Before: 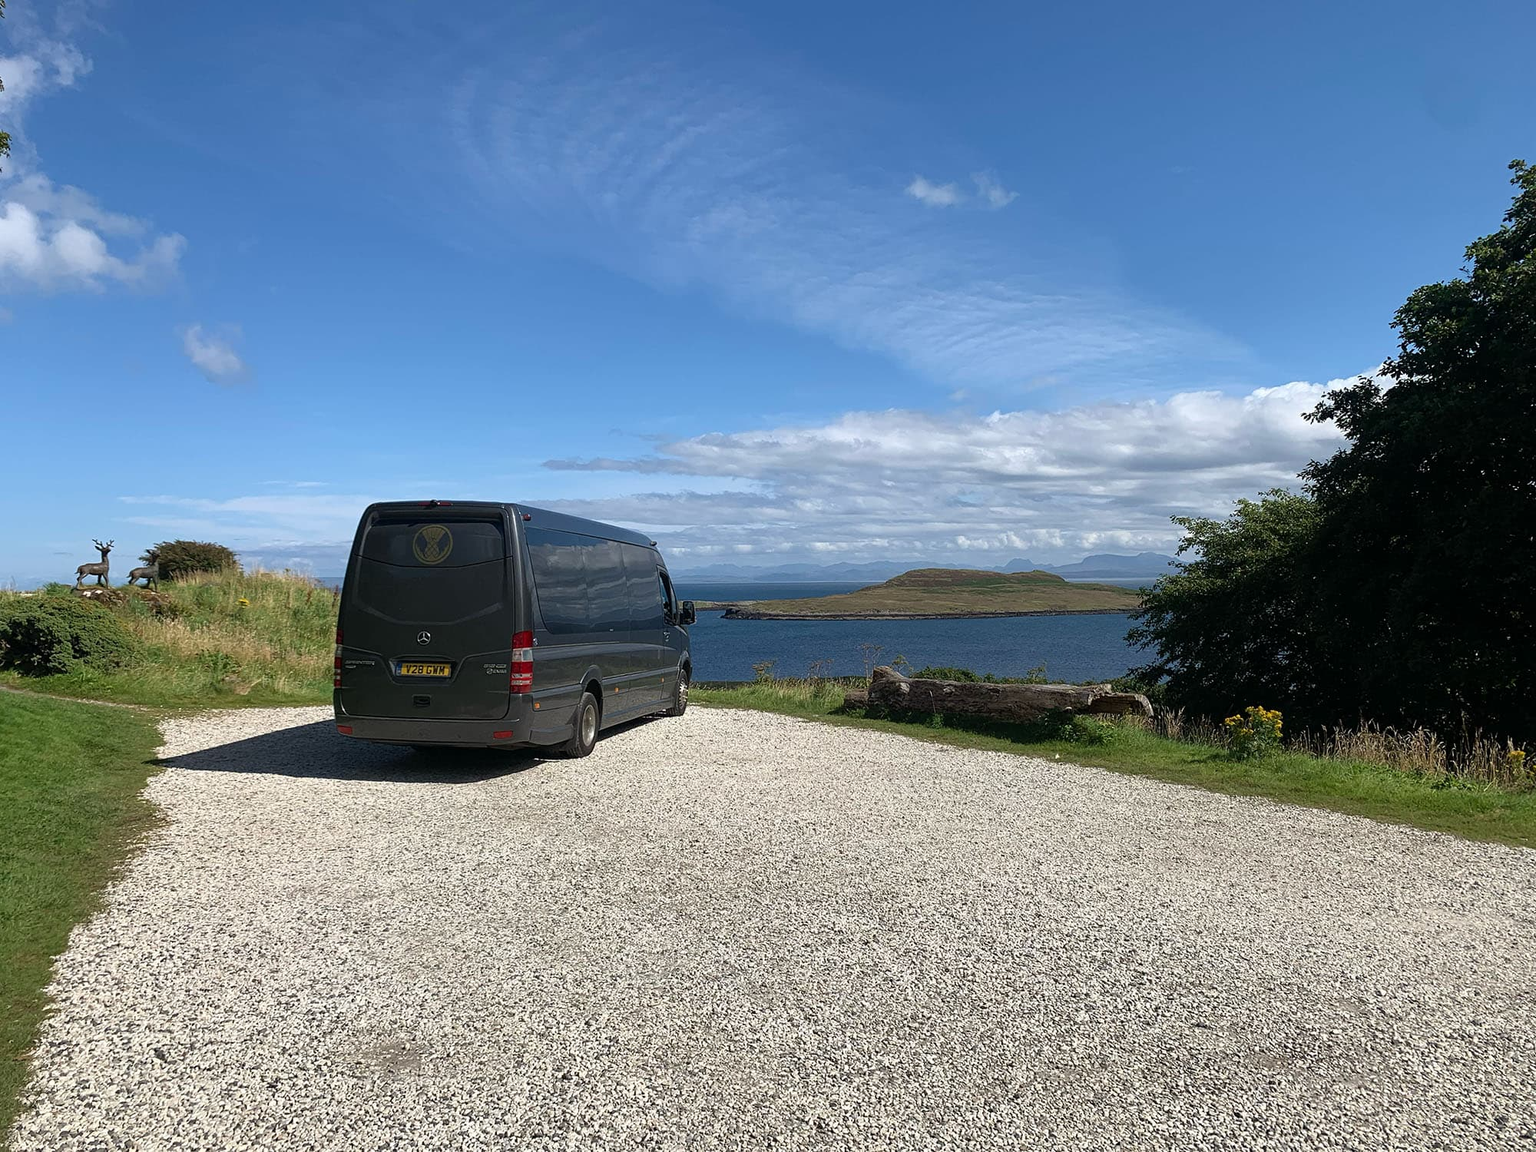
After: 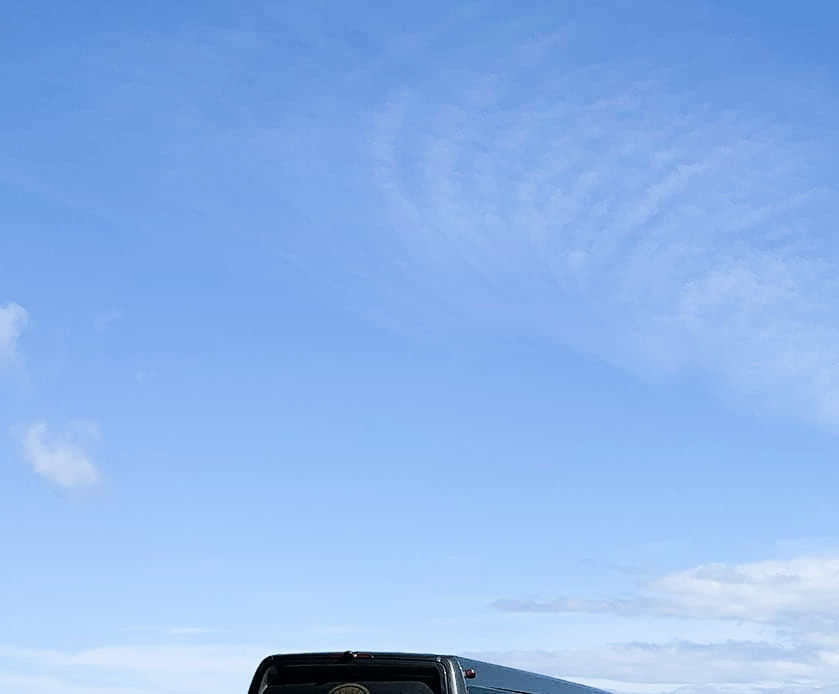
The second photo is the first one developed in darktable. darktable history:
filmic rgb: black relative exposure -7.65 EV, white relative exposure 4.56 EV, hardness 3.61, contrast 1.25
crop and rotate: left 10.817%, top 0.062%, right 47.194%, bottom 53.626%
color balance rgb: shadows lift › chroma 3.88%, shadows lift › hue 88.52°, power › hue 214.65°, global offset › chroma 0.1%, global offset › hue 252.4°, contrast 4.45%
exposure: black level correction 0, exposure 0.5 EV, compensate highlight preservation false
tone equalizer: -8 EV -0.75 EV, -7 EV -0.7 EV, -6 EV -0.6 EV, -5 EV -0.4 EV, -3 EV 0.4 EV, -2 EV 0.6 EV, -1 EV 0.7 EV, +0 EV 0.75 EV, edges refinement/feathering 500, mask exposure compensation -1.57 EV, preserve details no
